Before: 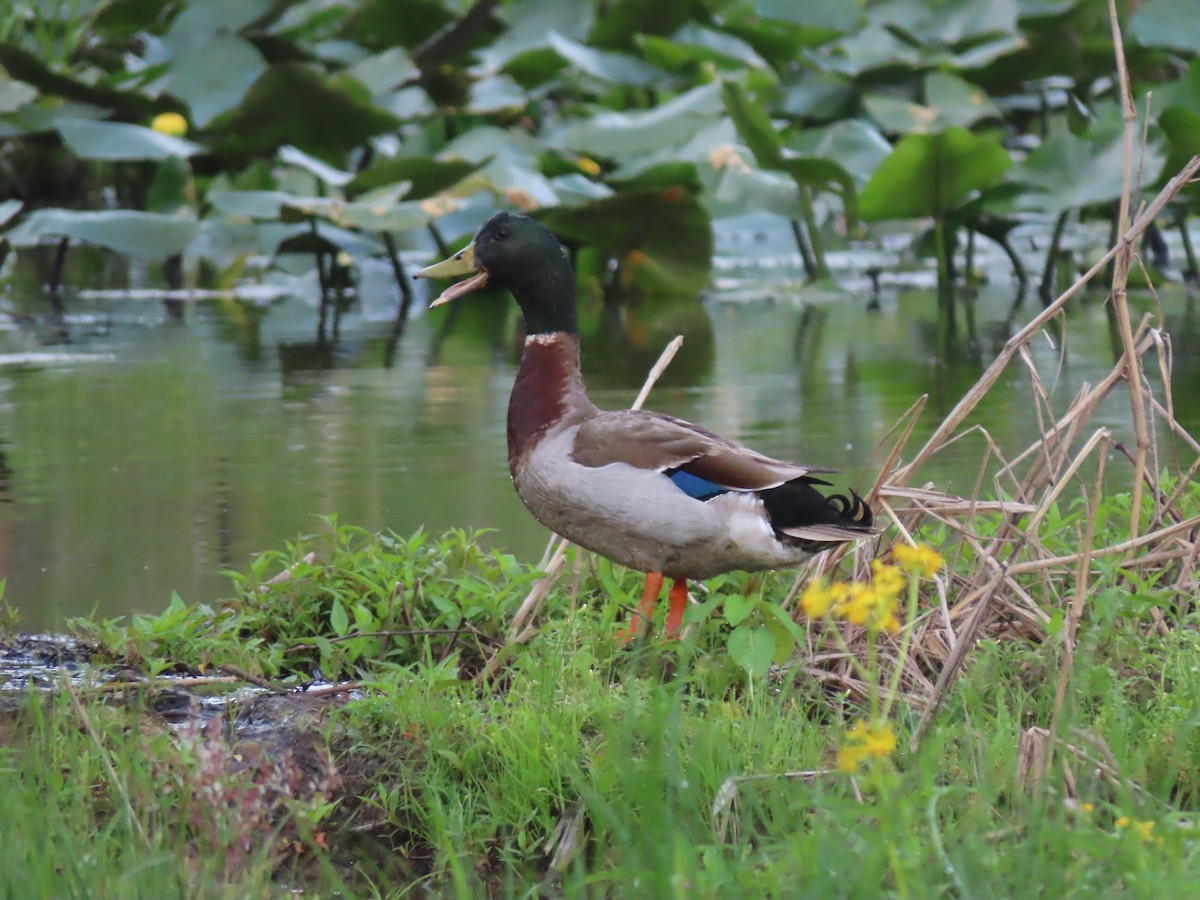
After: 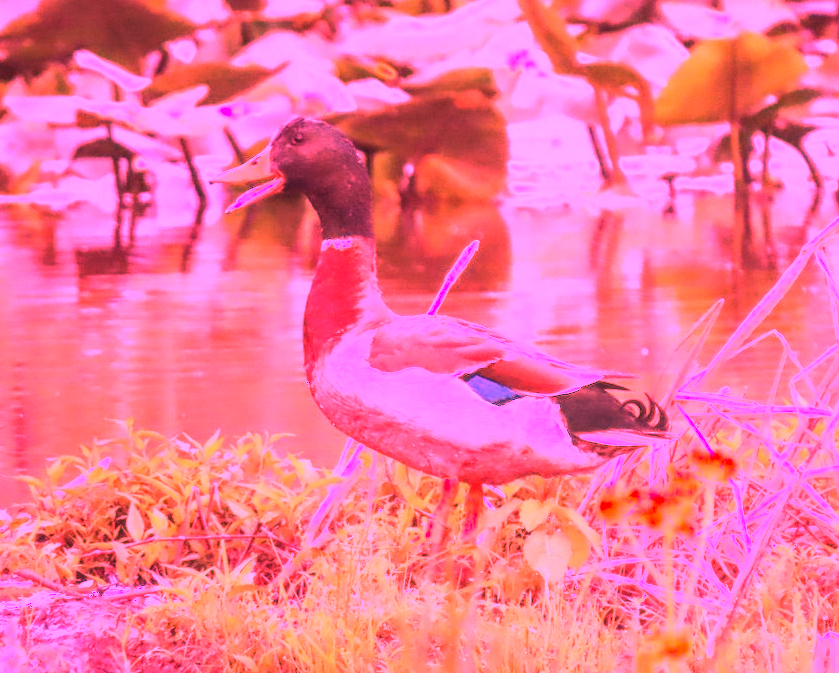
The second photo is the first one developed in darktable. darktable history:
crop and rotate: left 17.046%, top 10.659%, right 12.989%, bottom 14.553%
white balance: red 4.26, blue 1.802
local contrast: on, module defaults
